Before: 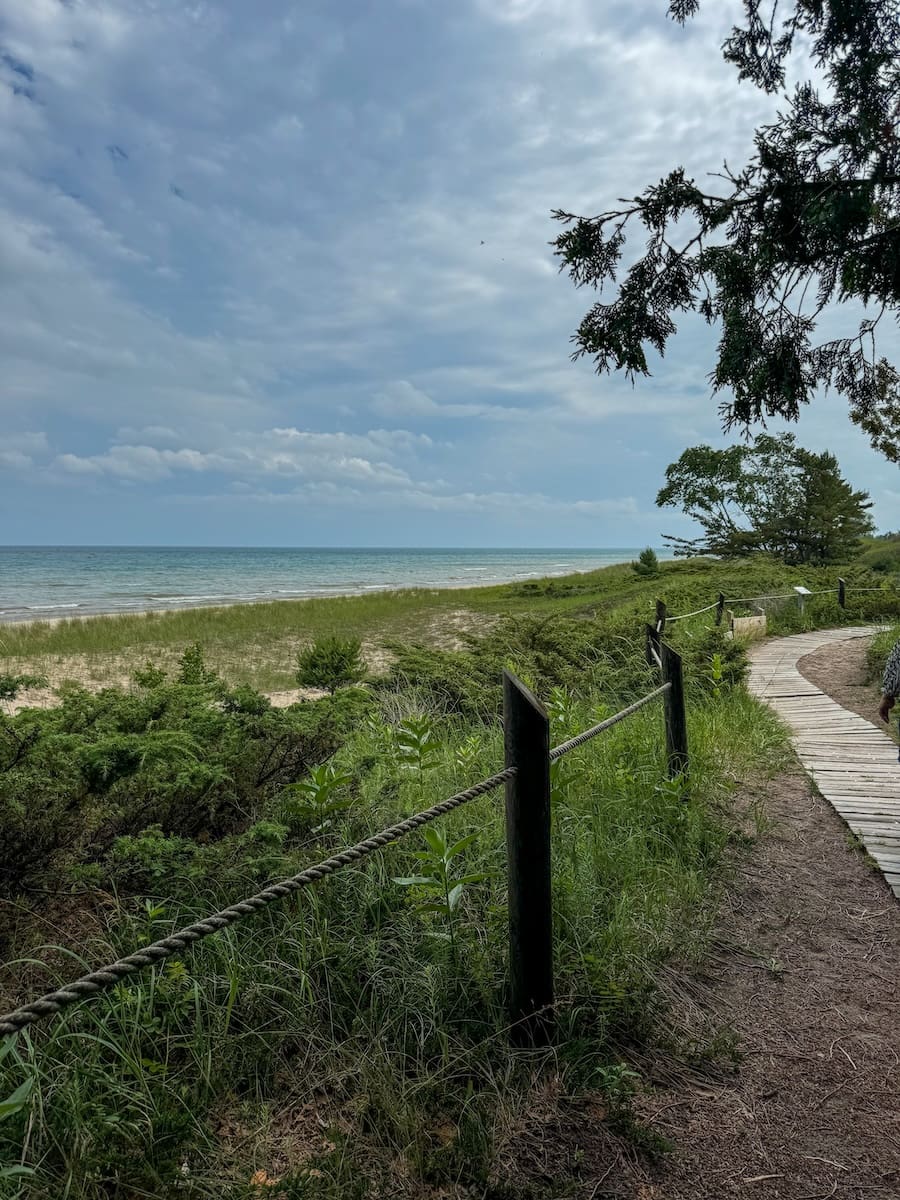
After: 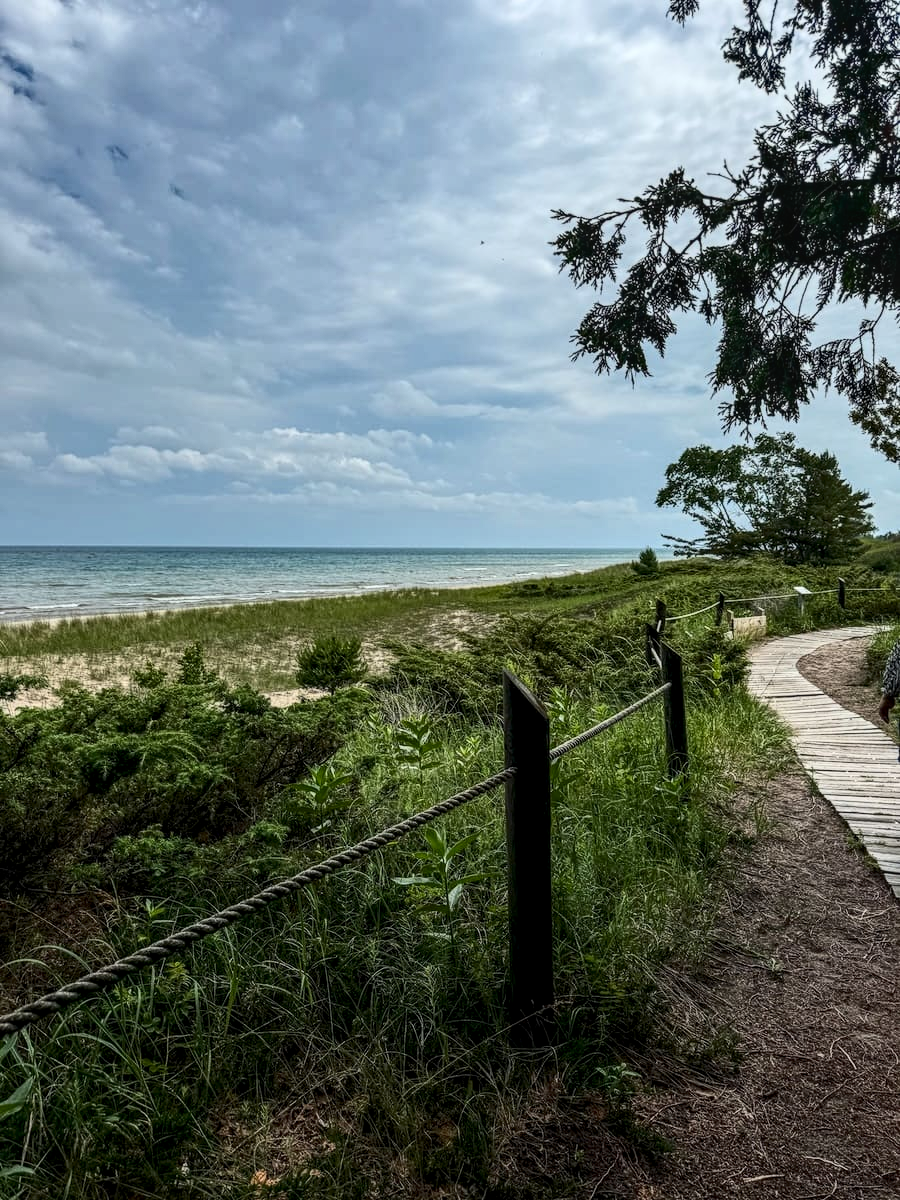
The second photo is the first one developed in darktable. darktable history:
contrast brightness saturation: contrast 0.28
local contrast: on, module defaults
